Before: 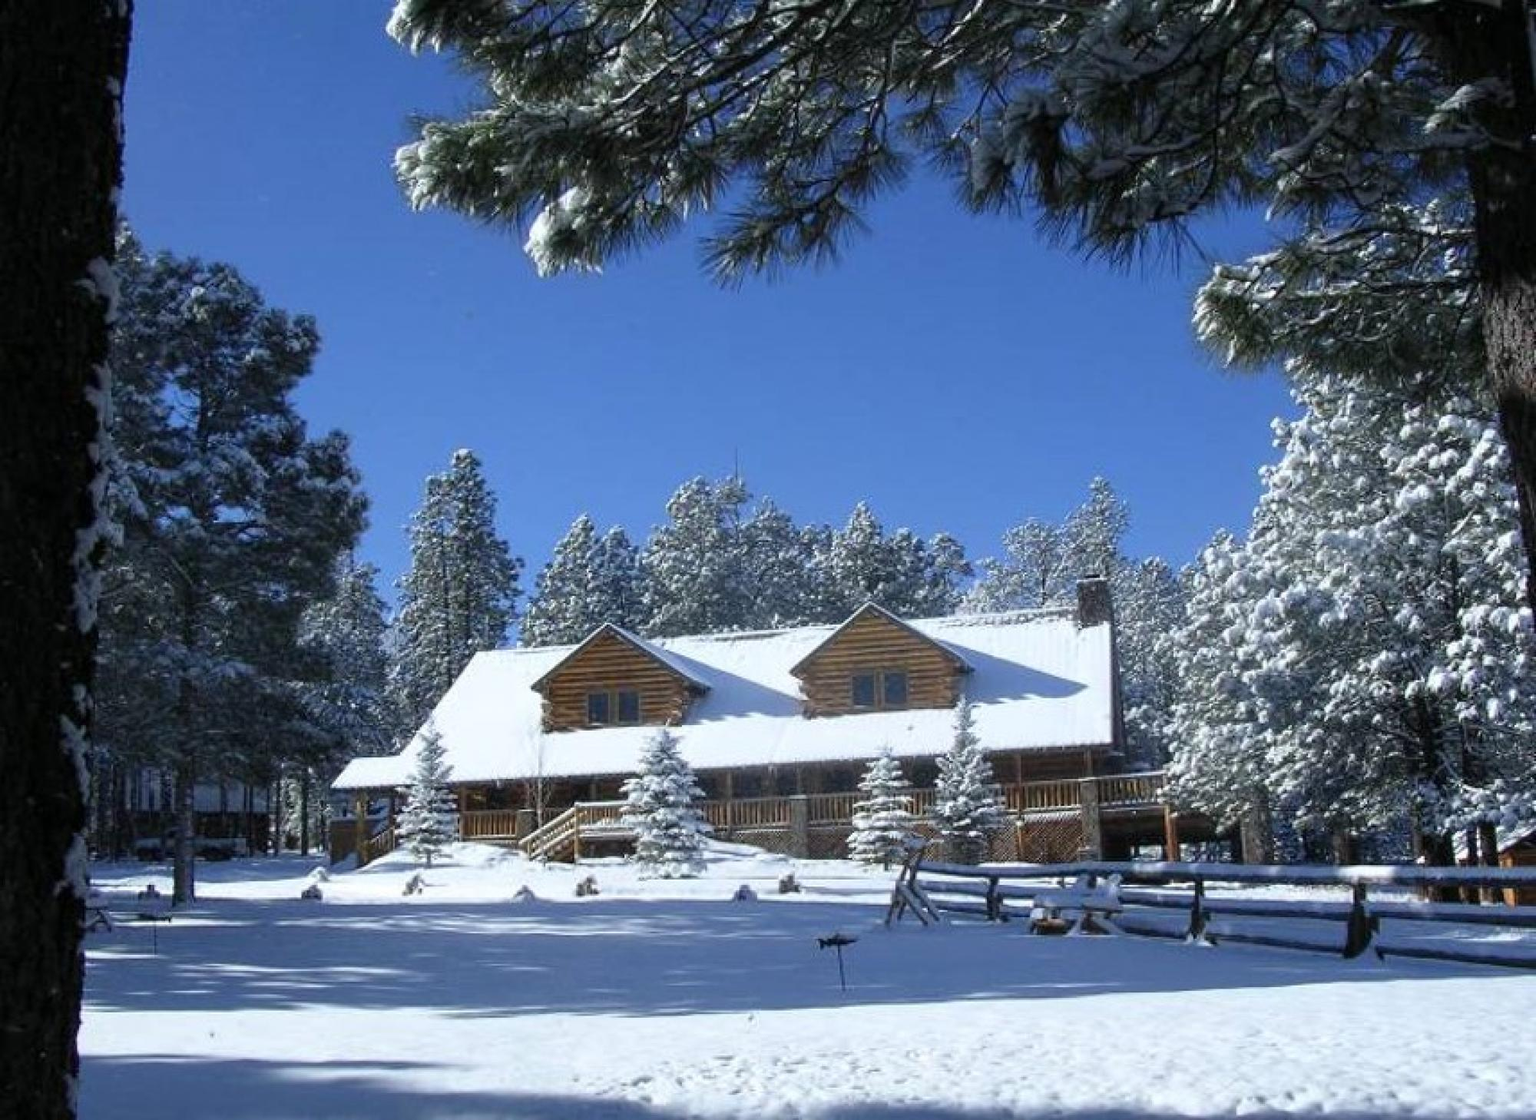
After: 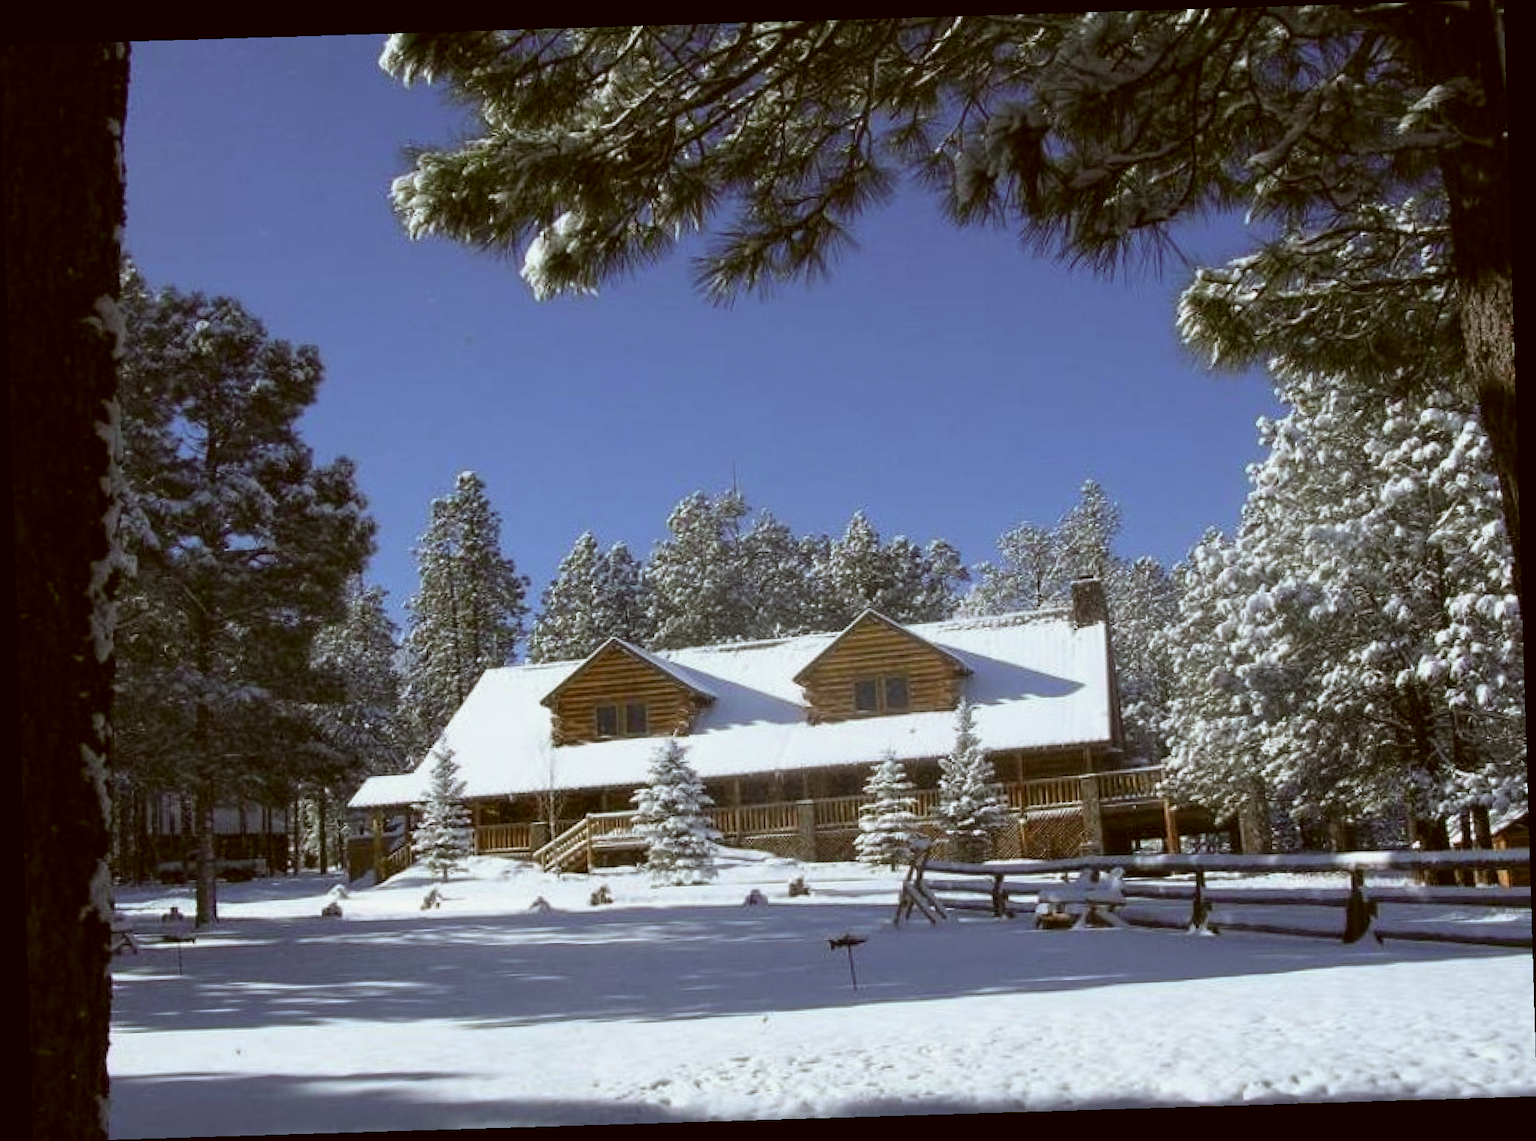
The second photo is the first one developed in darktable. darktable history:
exposure: exposure -0.116 EV, compensate exposure bias true, compensate highlight preservation false
rotate and perspective: rotation -1.75°, automatic cropping off
color correction: highlights a* -0.482, highlights b* 0.161, shadows a* 4.66, shadows b* 20.72
